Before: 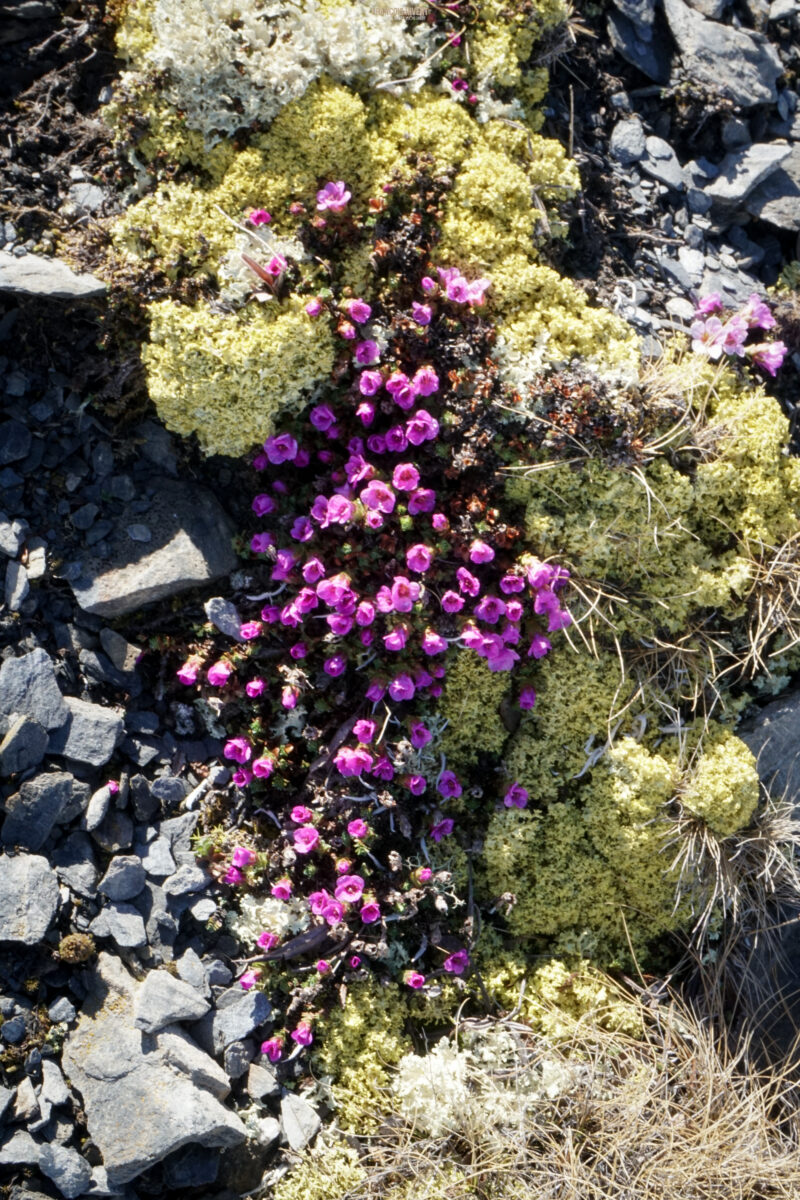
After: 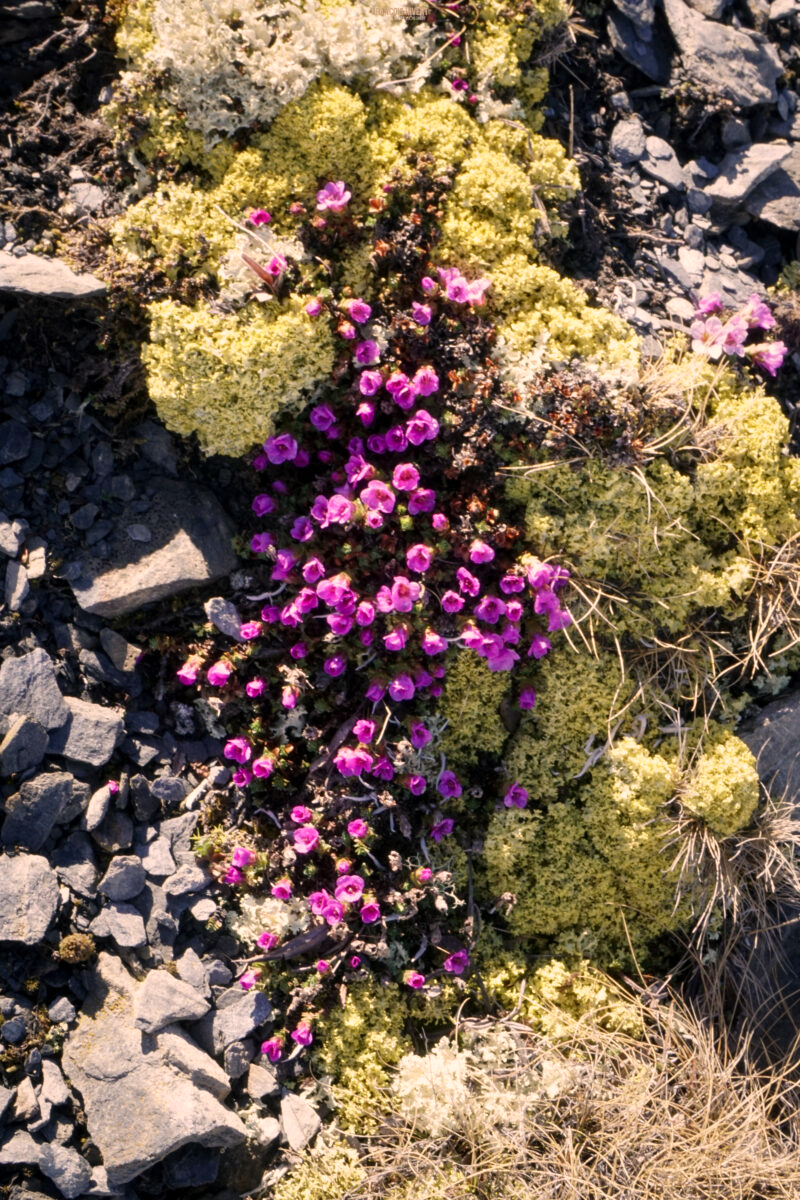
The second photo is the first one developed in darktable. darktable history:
color correction: highlights a* 11.55, highlights b* 11.73
